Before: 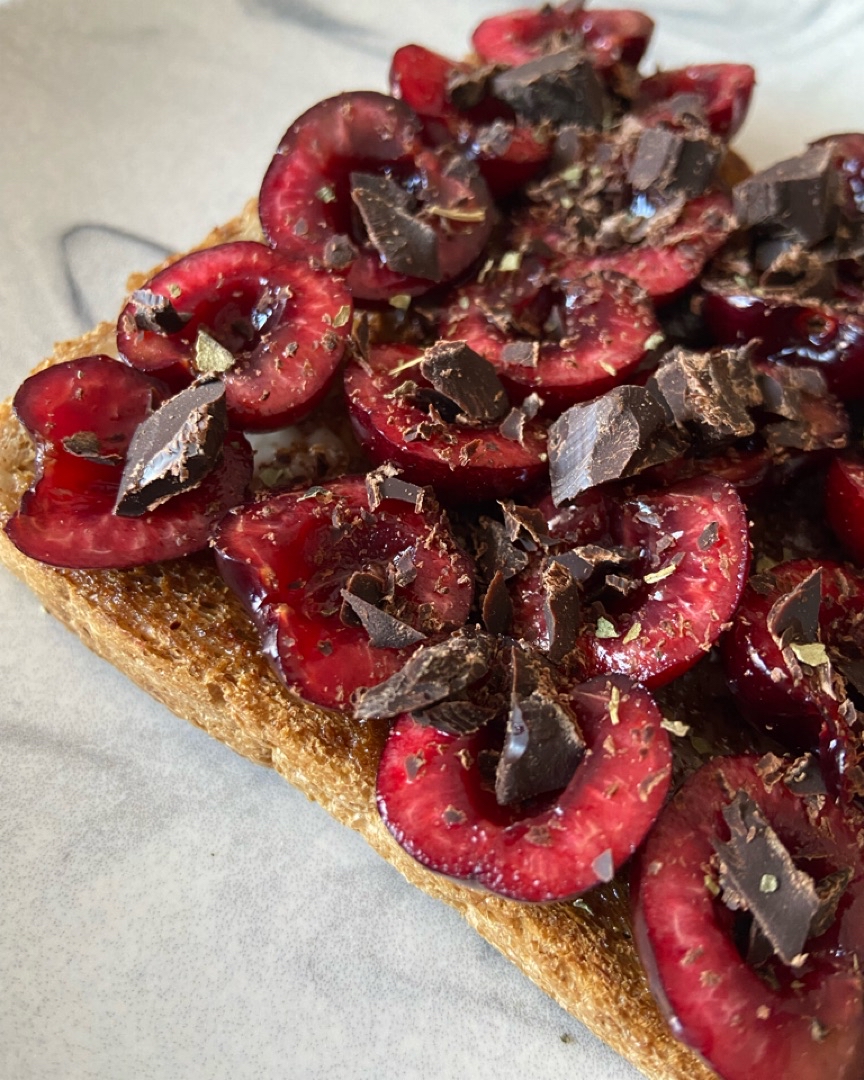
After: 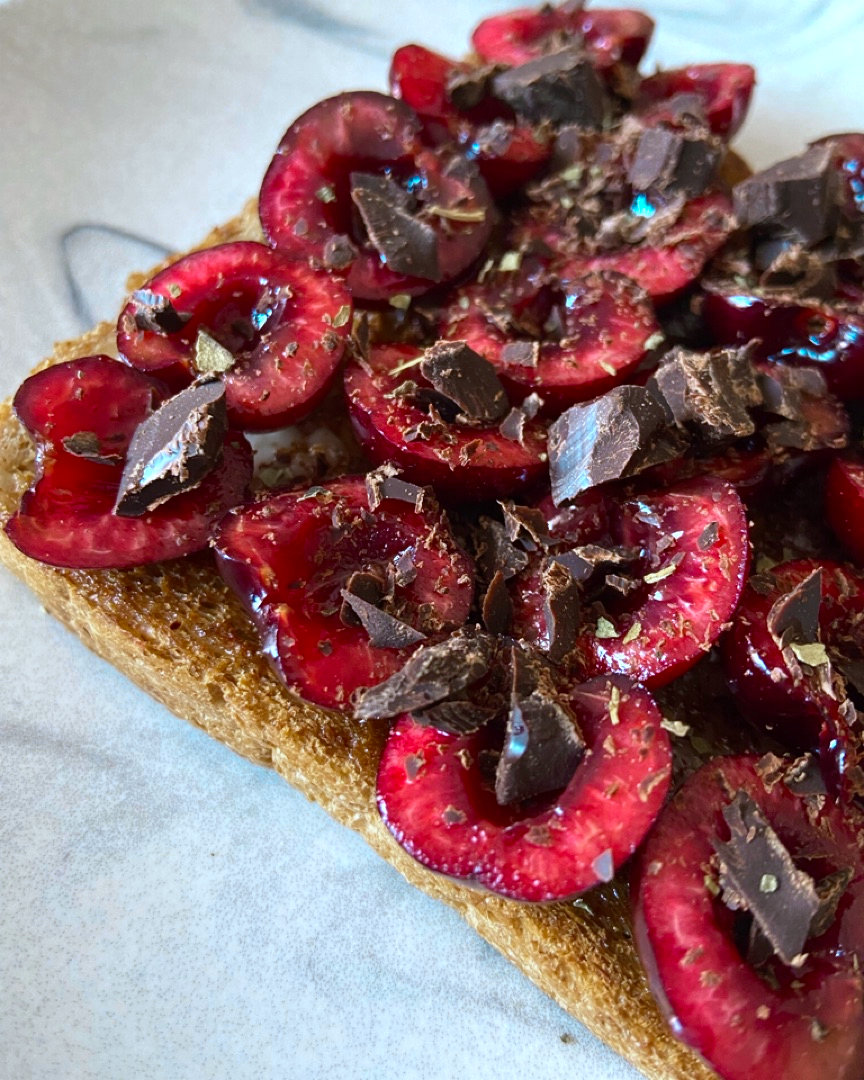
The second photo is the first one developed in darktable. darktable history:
white balance: red 0.954, blue 1.079
color zones: curves: ch0 [(0.254, 0.492) (0.724, 0.62)]; ch1 [(0.25, 0.528) (0.719, 0.796)]; ch2 [(0, 0.472) (0.25, 0.5) (0.73, 0.184)]
